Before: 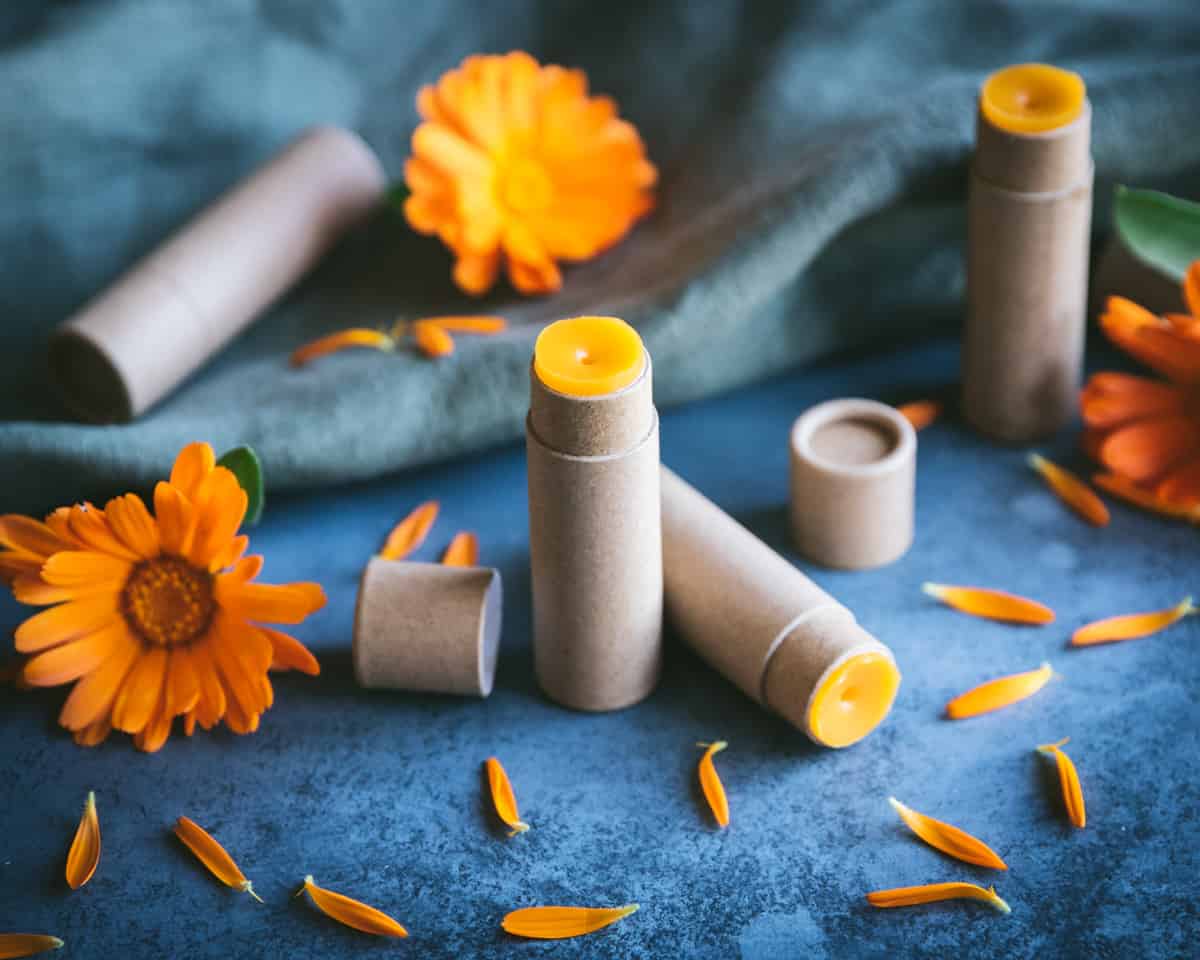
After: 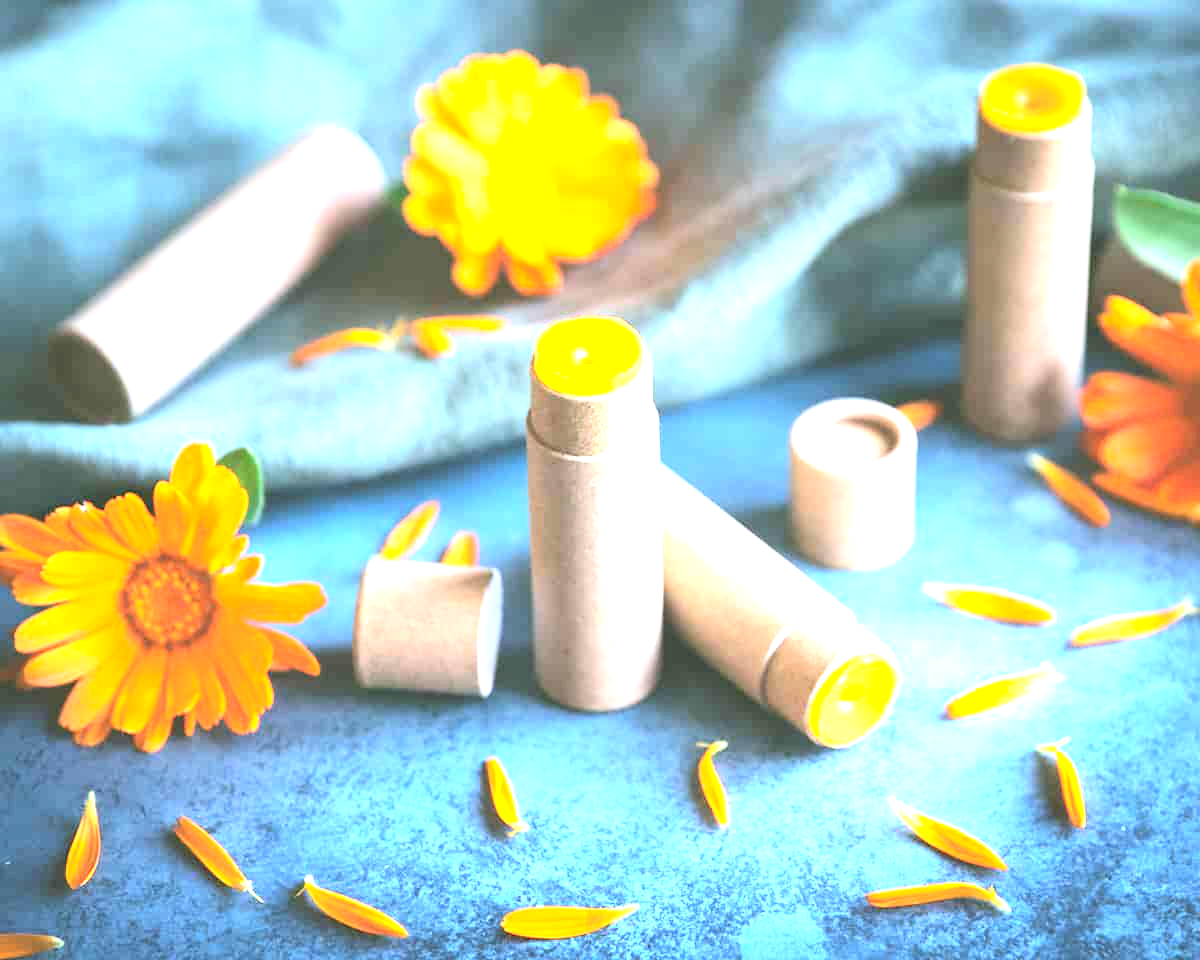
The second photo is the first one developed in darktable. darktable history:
exposure: exposure 2 EV, compensate highlight preservation false
tone equalizer: smoothing diameter 24.96%, edges refinement/feathering 9.41, preserve details guided filter
contrast brightness saturation: contrast 0.14, brightness 0.208
